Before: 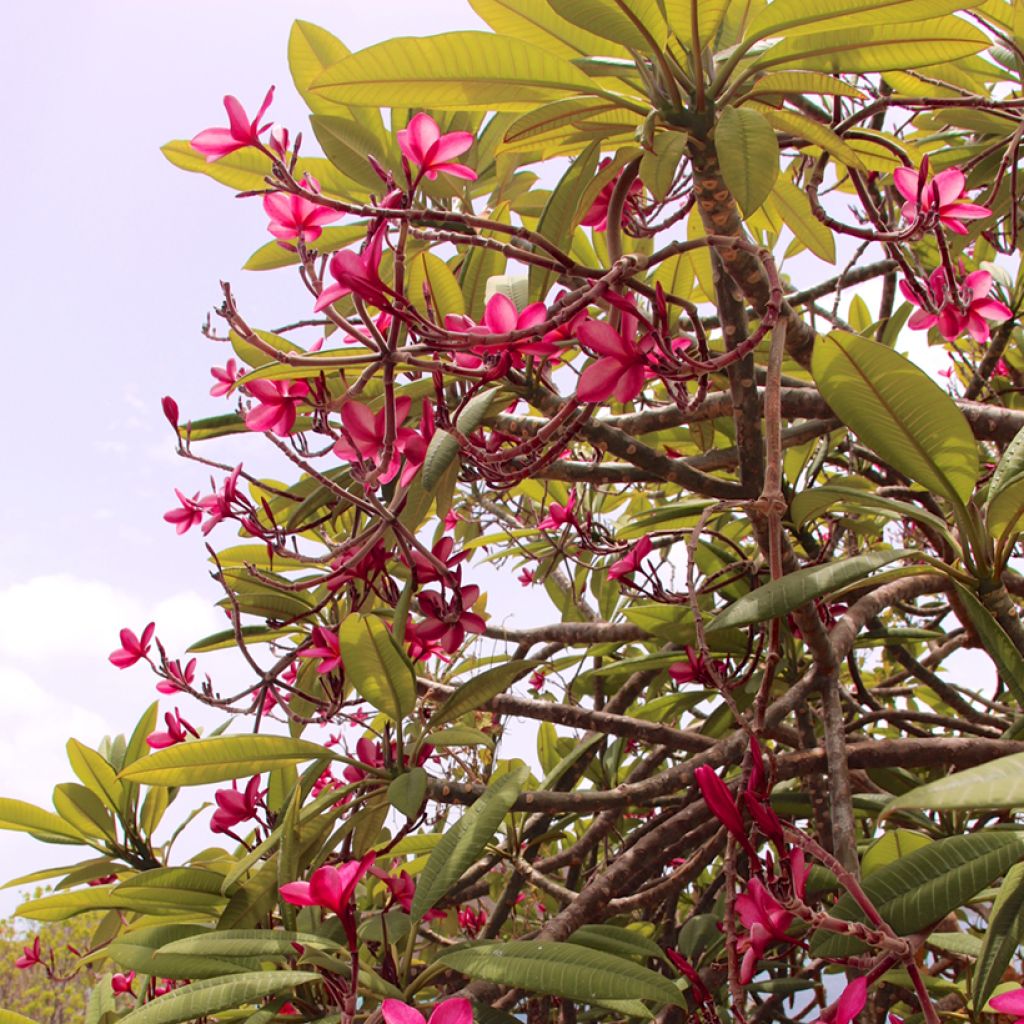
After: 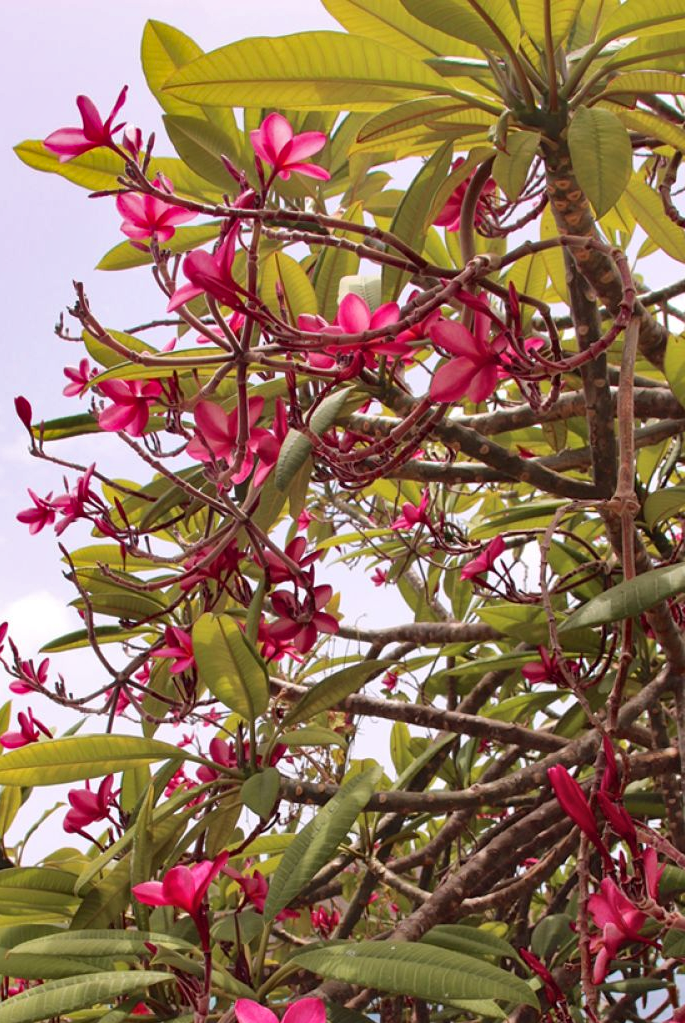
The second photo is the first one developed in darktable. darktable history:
crop and rotate: left 14.426%, right 18.606%
shadows and highlights: soften with gaussian
